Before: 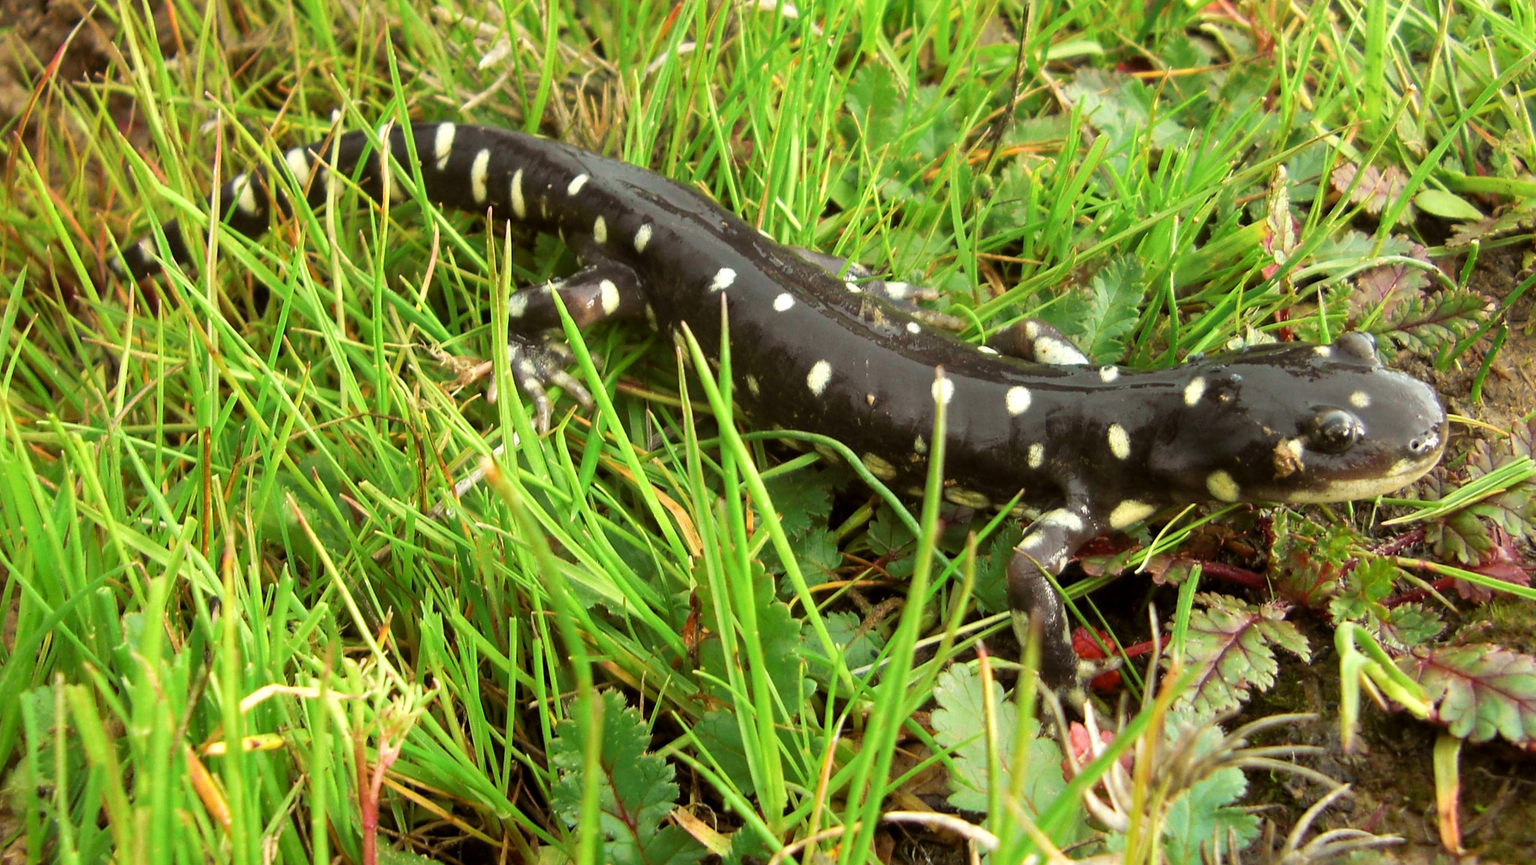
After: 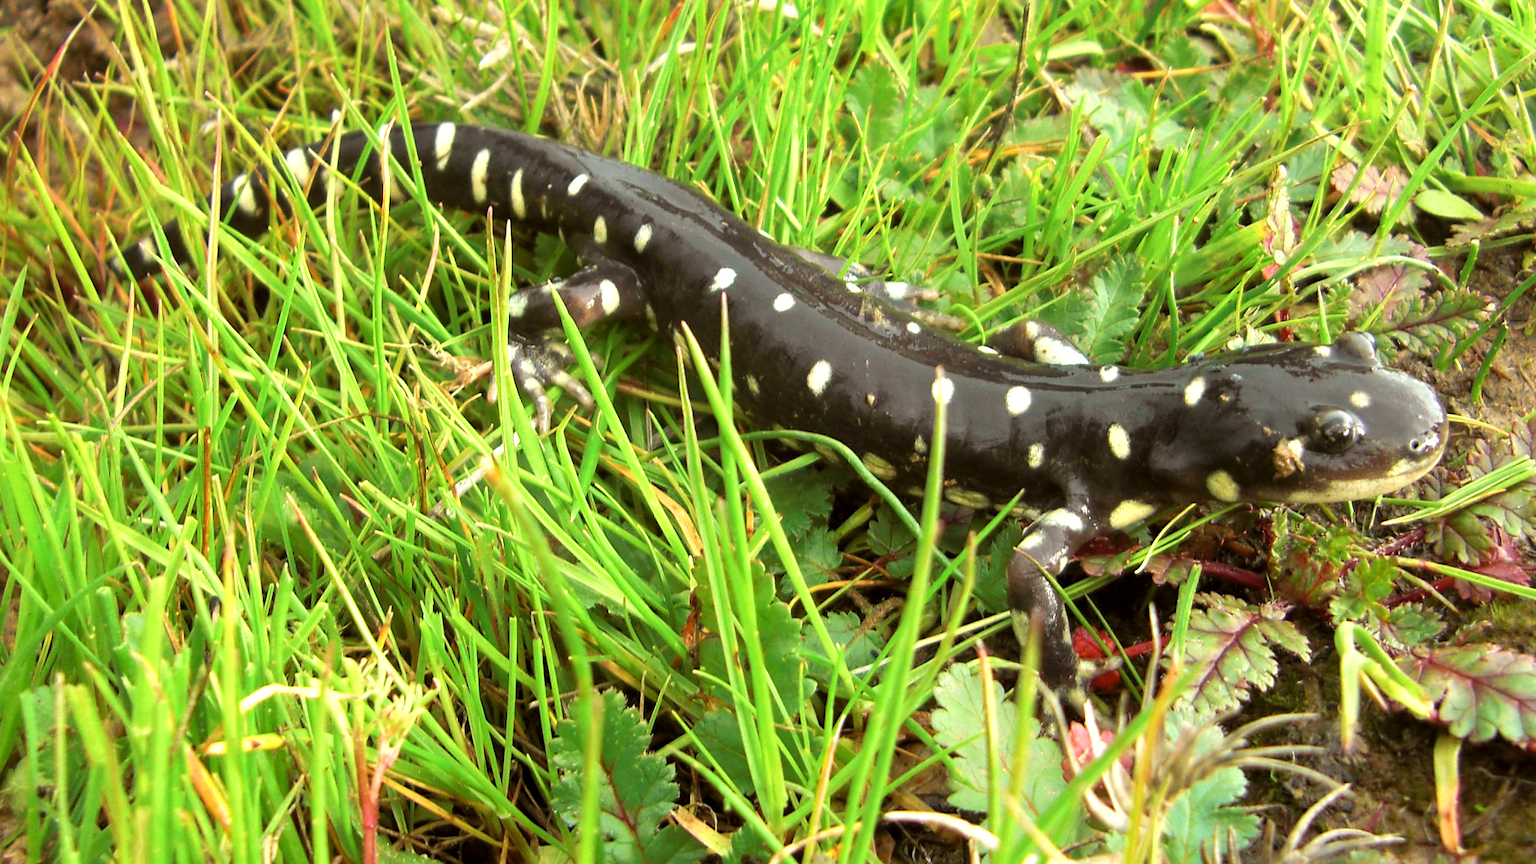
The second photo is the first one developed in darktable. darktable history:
exposure: exposure 0.378 EV, compensate highlight preservation false
shadows and highlights: radius 333.97, shadows 64.73, highlights 6.1, compress 87.38%, highlights color adjustment 55.03%, soften with gaussian
